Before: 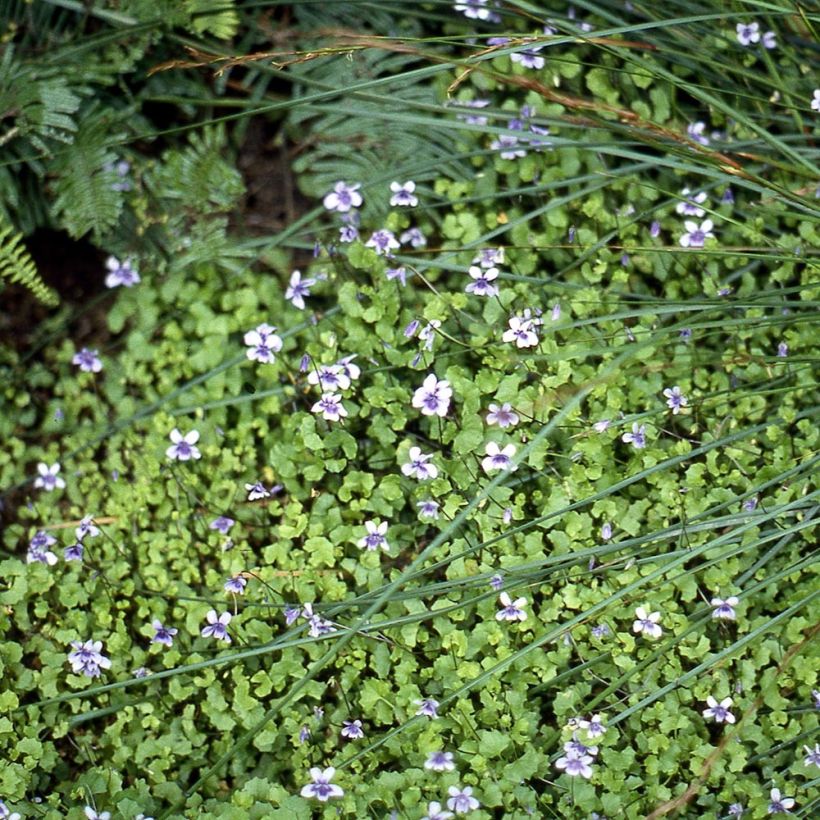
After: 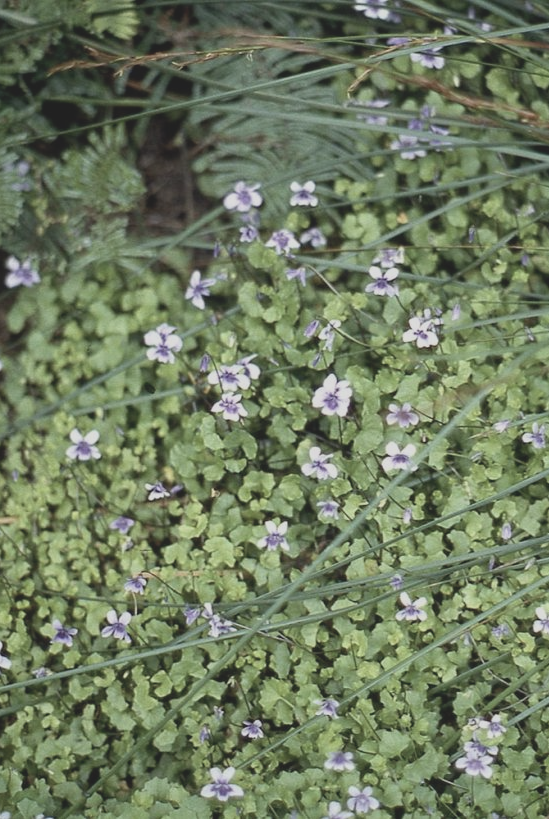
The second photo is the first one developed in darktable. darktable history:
contrast brightness saturation: contrast -0.252, saturation -0.445
crop and rotate: left 12.266%, right 20.715%
